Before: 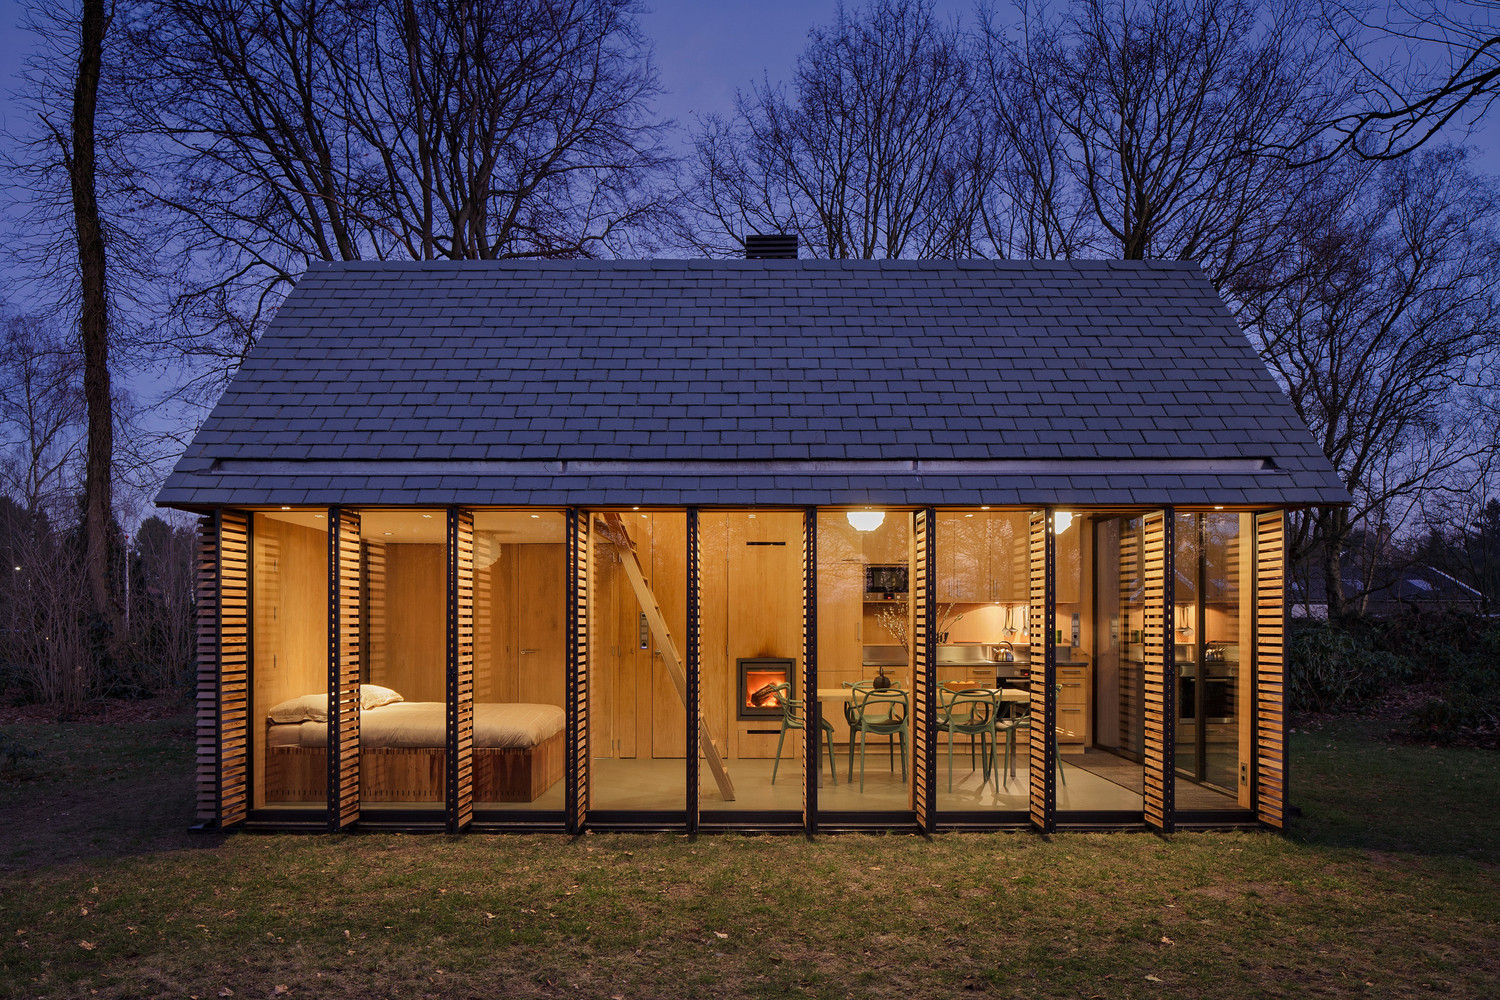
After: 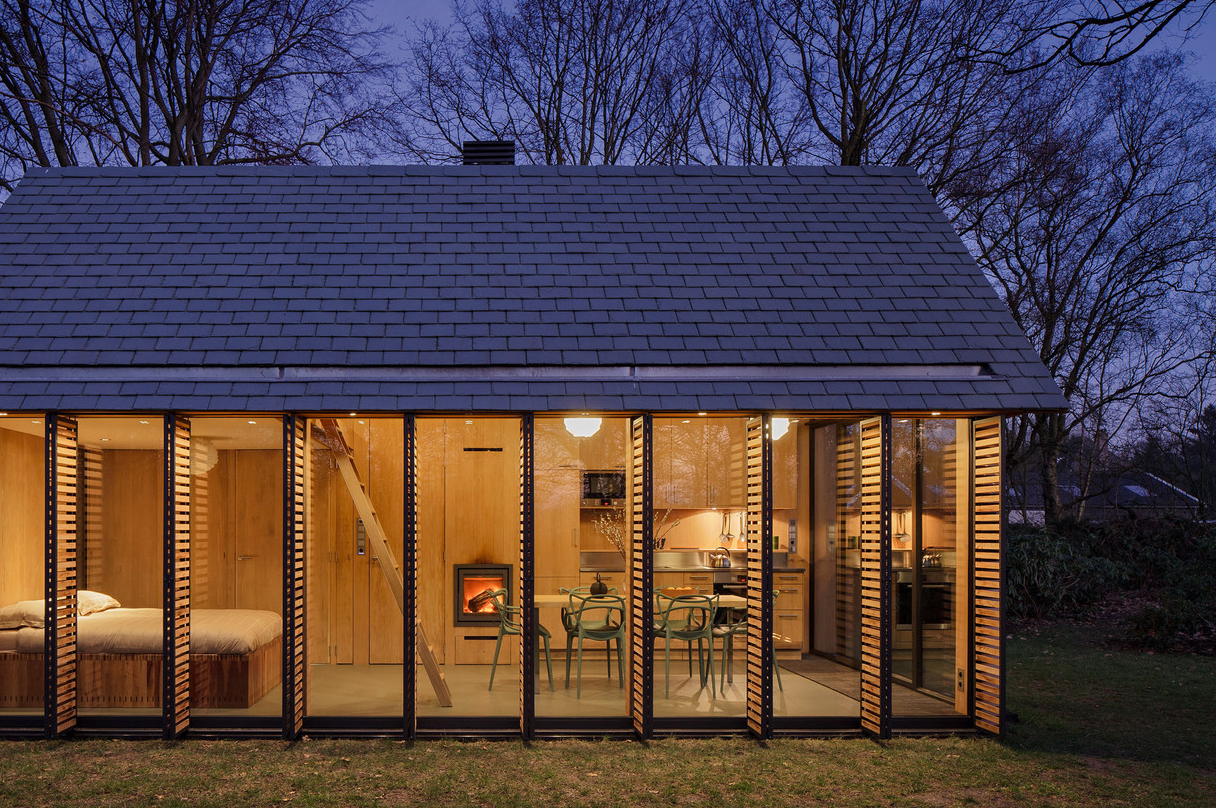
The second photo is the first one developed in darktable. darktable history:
crop: left 18.898%, top 9.487%, right 0.001%, bottom 9.633%
